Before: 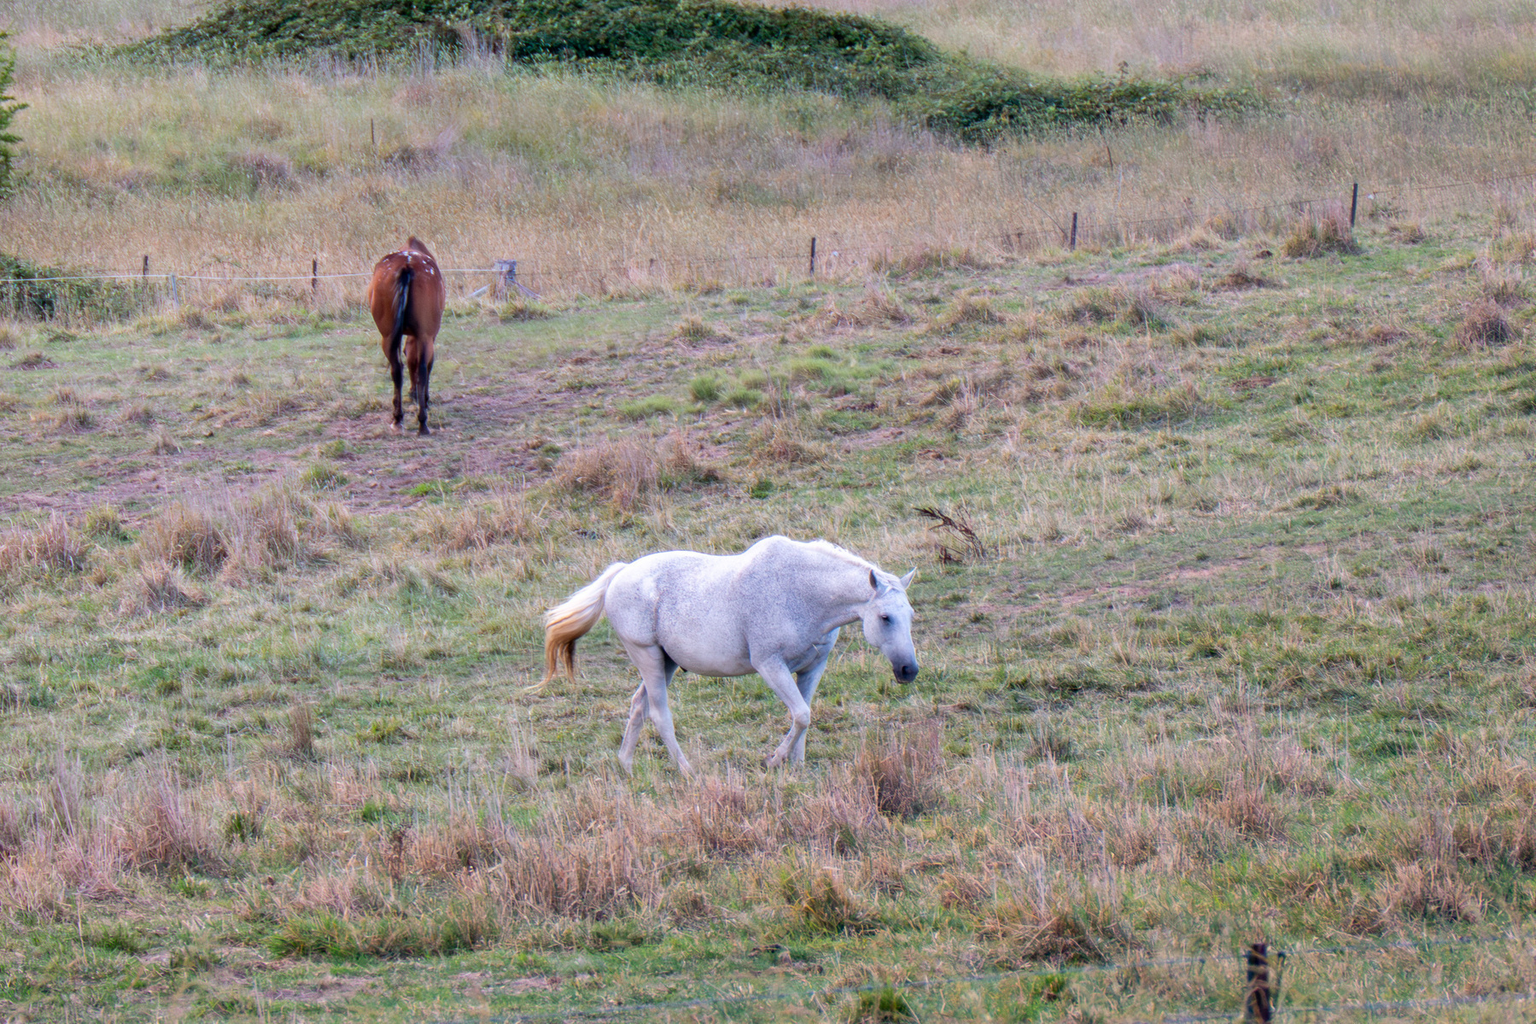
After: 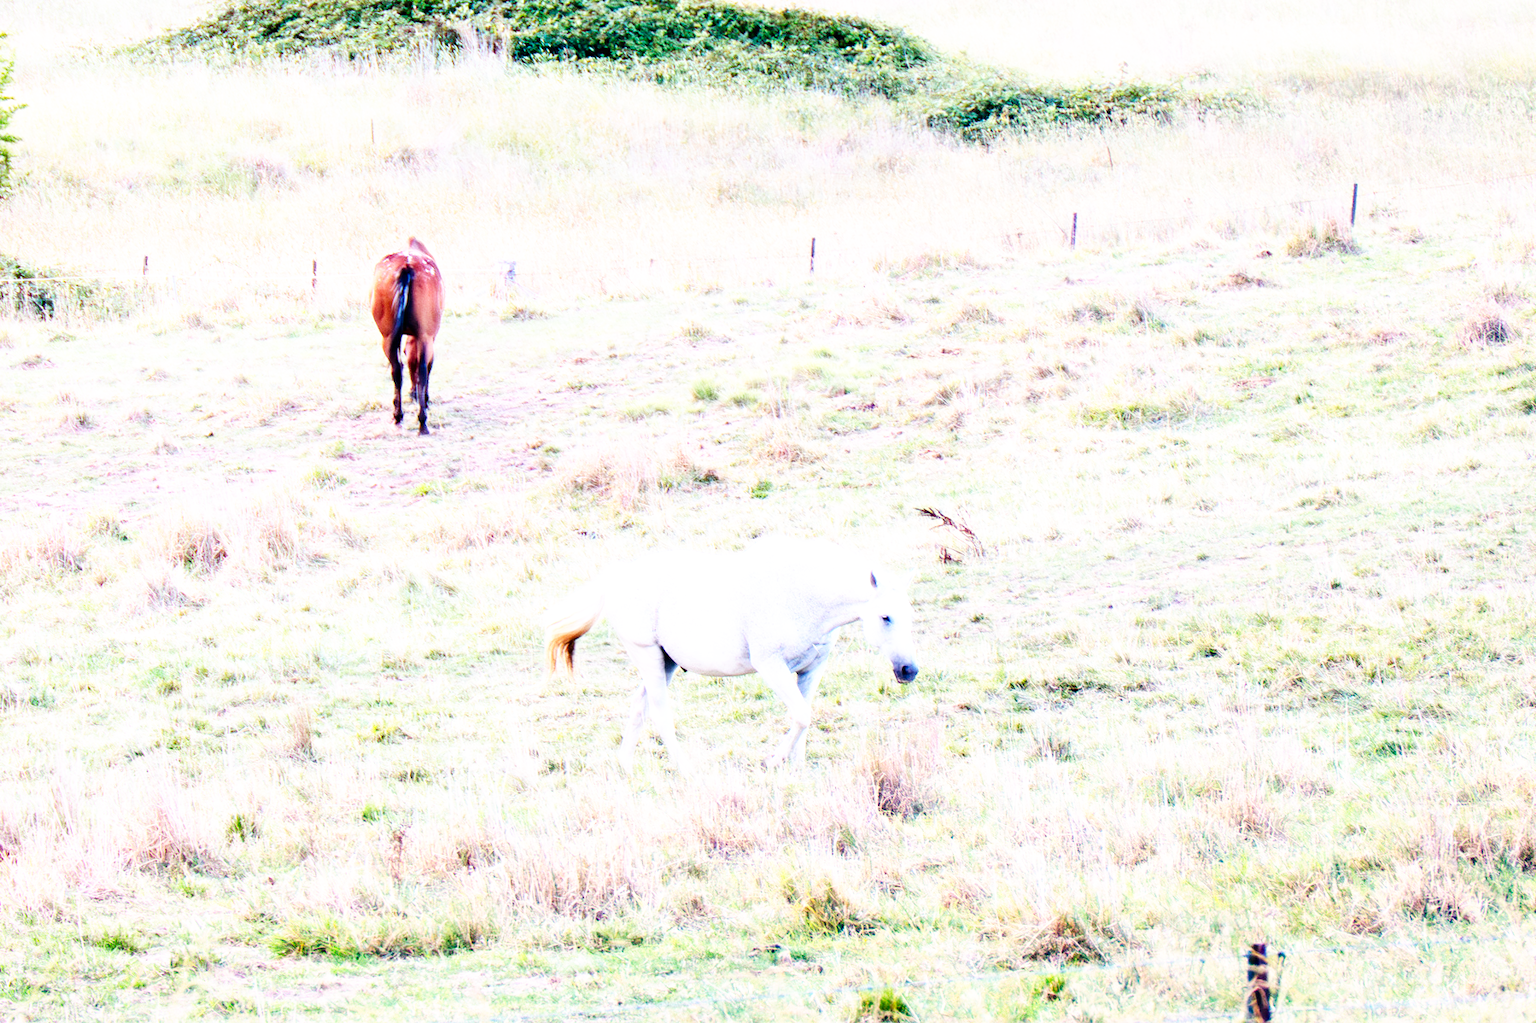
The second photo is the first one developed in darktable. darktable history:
contrast brightness saturation: contrast 0.083, saturation 0.022
exposure: exposure 1.001 EV, compensate highlight preservation false
base curve: curves: ch0 [(0, 0) (0.007, 0.004) (0.027, 0.03) (0.046, 0.07) (0.207, 0.54) (0.442, 0.872) (0.673, 0.972) (1, 1)], preserve colors none
